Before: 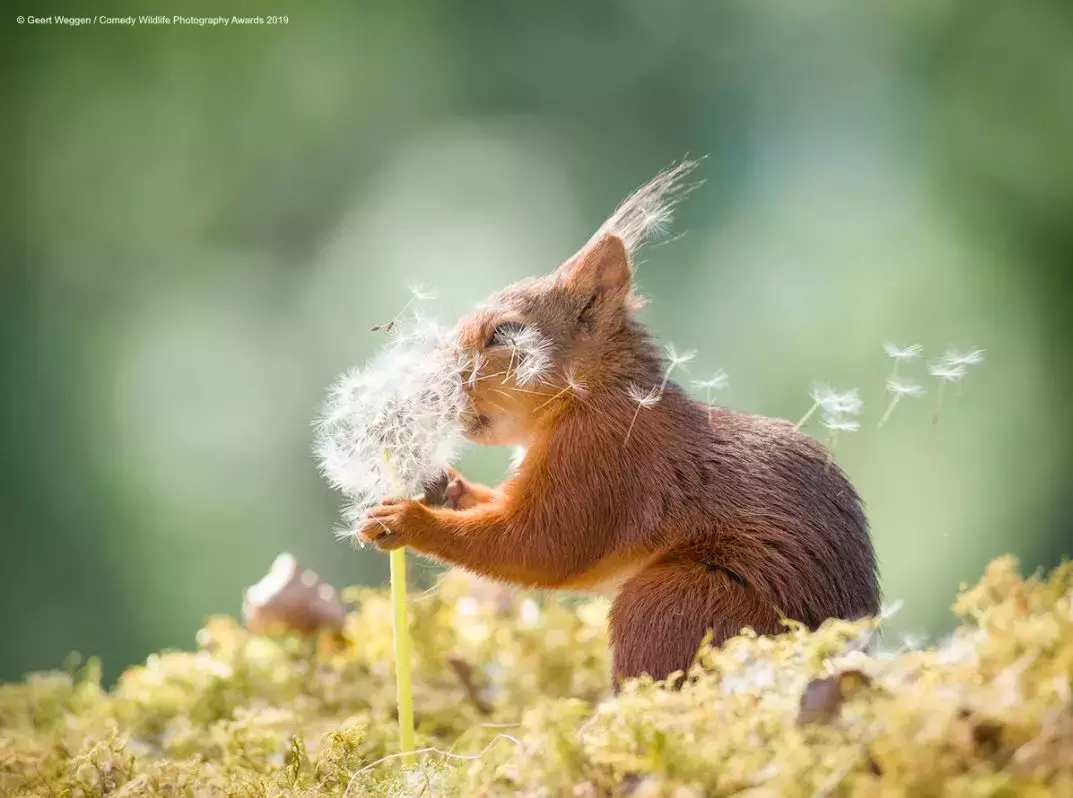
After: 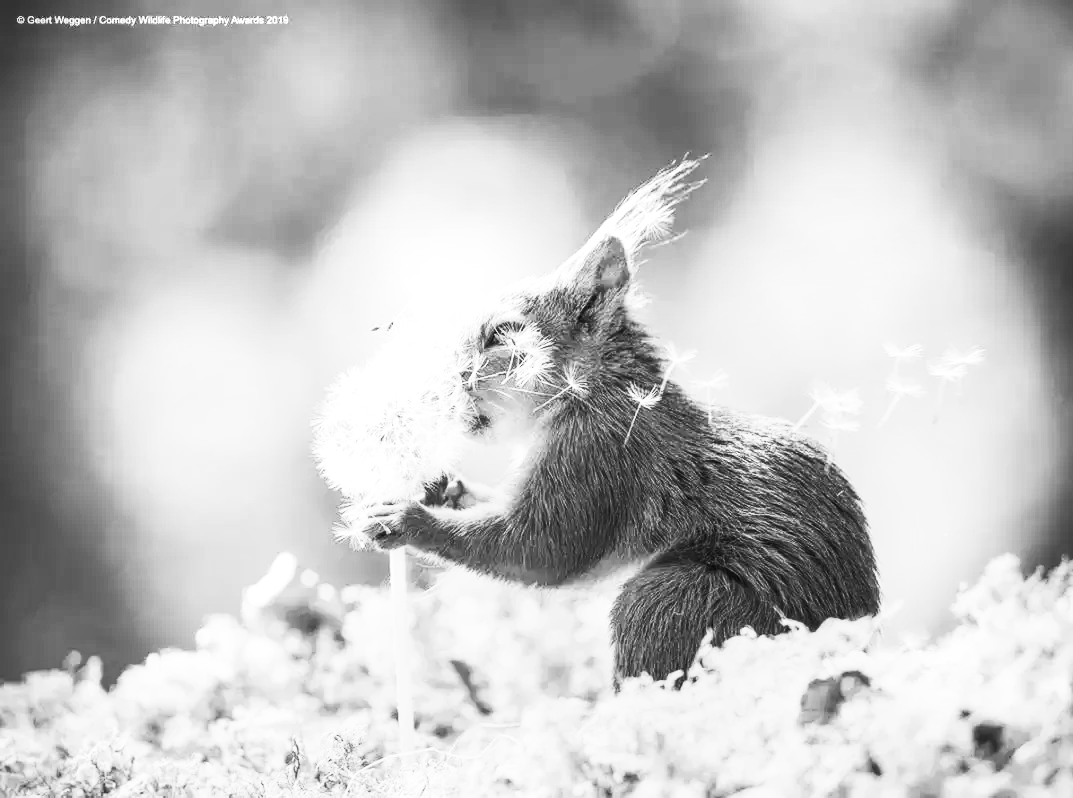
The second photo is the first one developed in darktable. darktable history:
contrast brightness saturation: contrast 0.62, brightness 0.34, saturation 0.14
local contrast: on, module defaults
monochrome: on, module defaults
